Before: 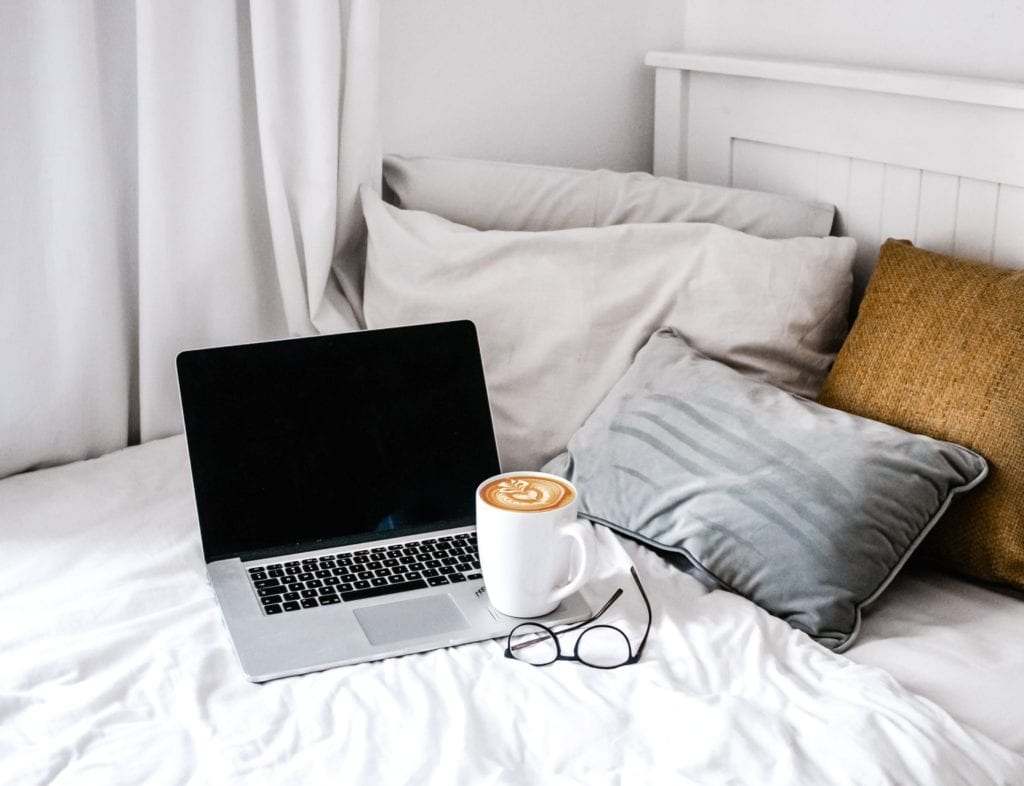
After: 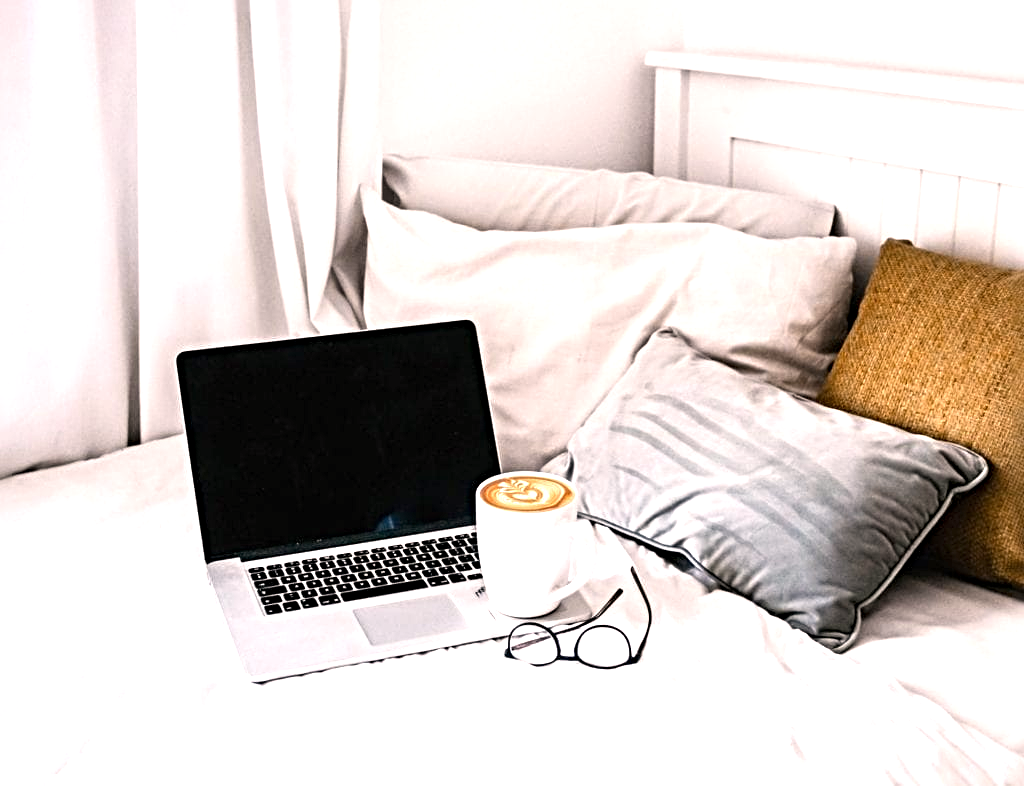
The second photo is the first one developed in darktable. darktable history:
exposure: exposure 0.74 EV, compensate highlight preservation false
sharpen: radius 4.883
color correction: highlights a* 5.81, highlights b* 4.84
rgb levels: preserve colors max RGB
